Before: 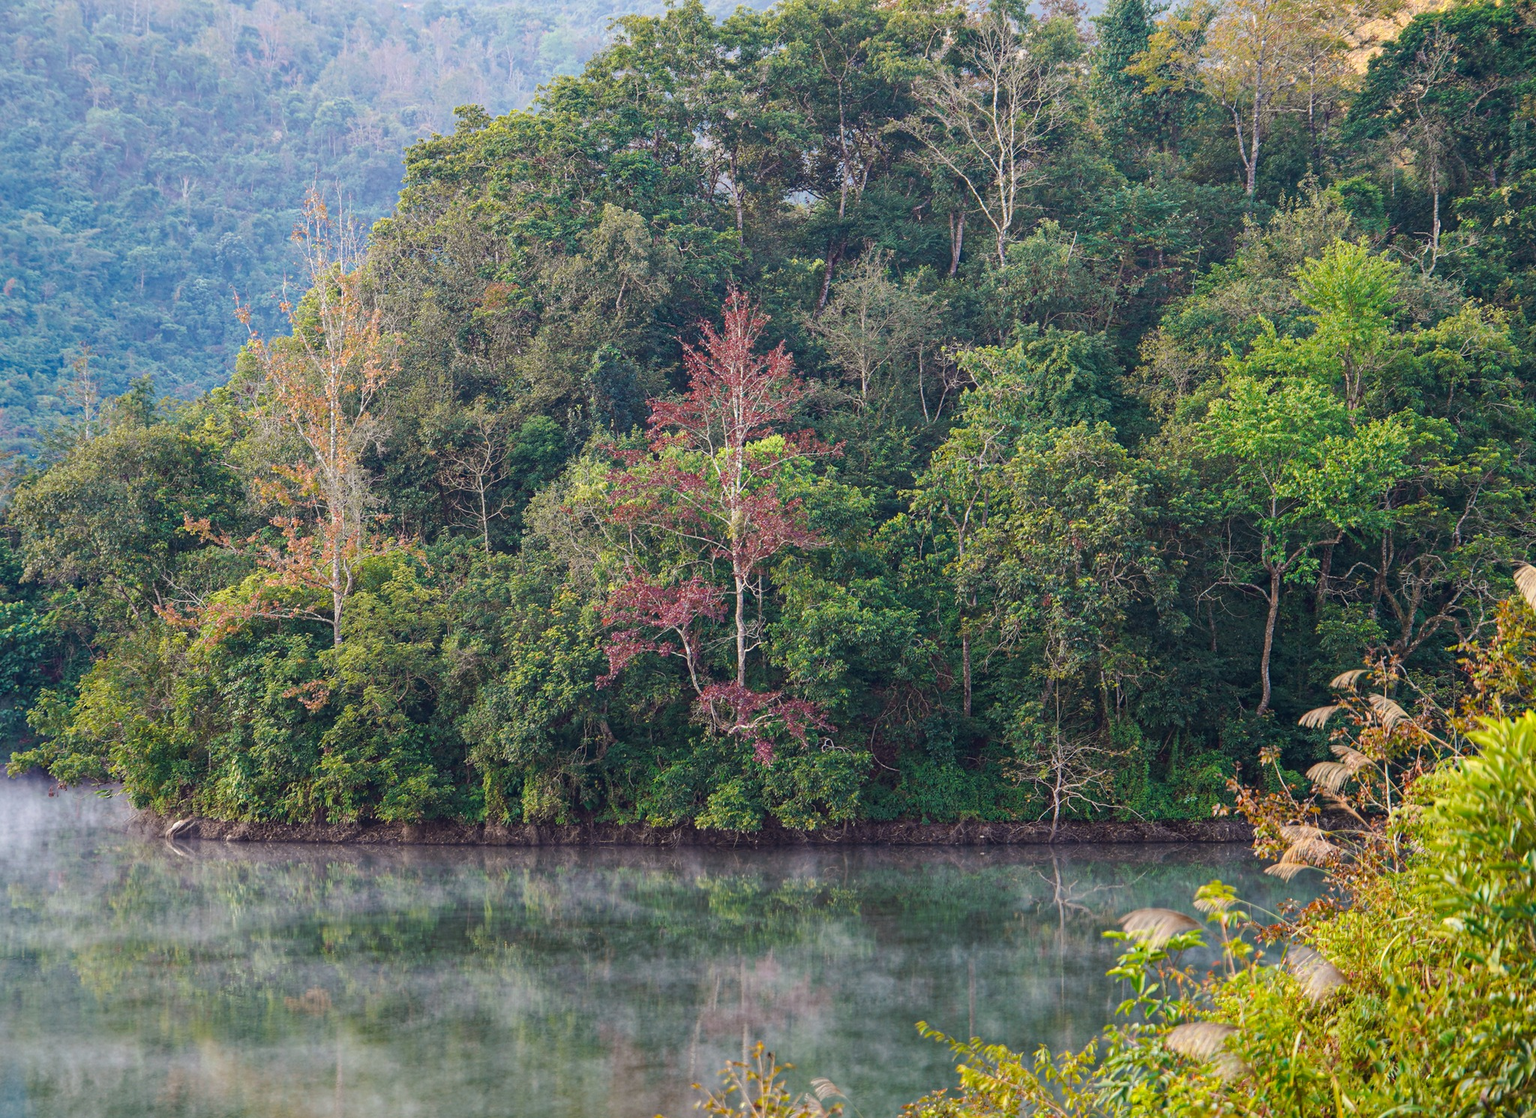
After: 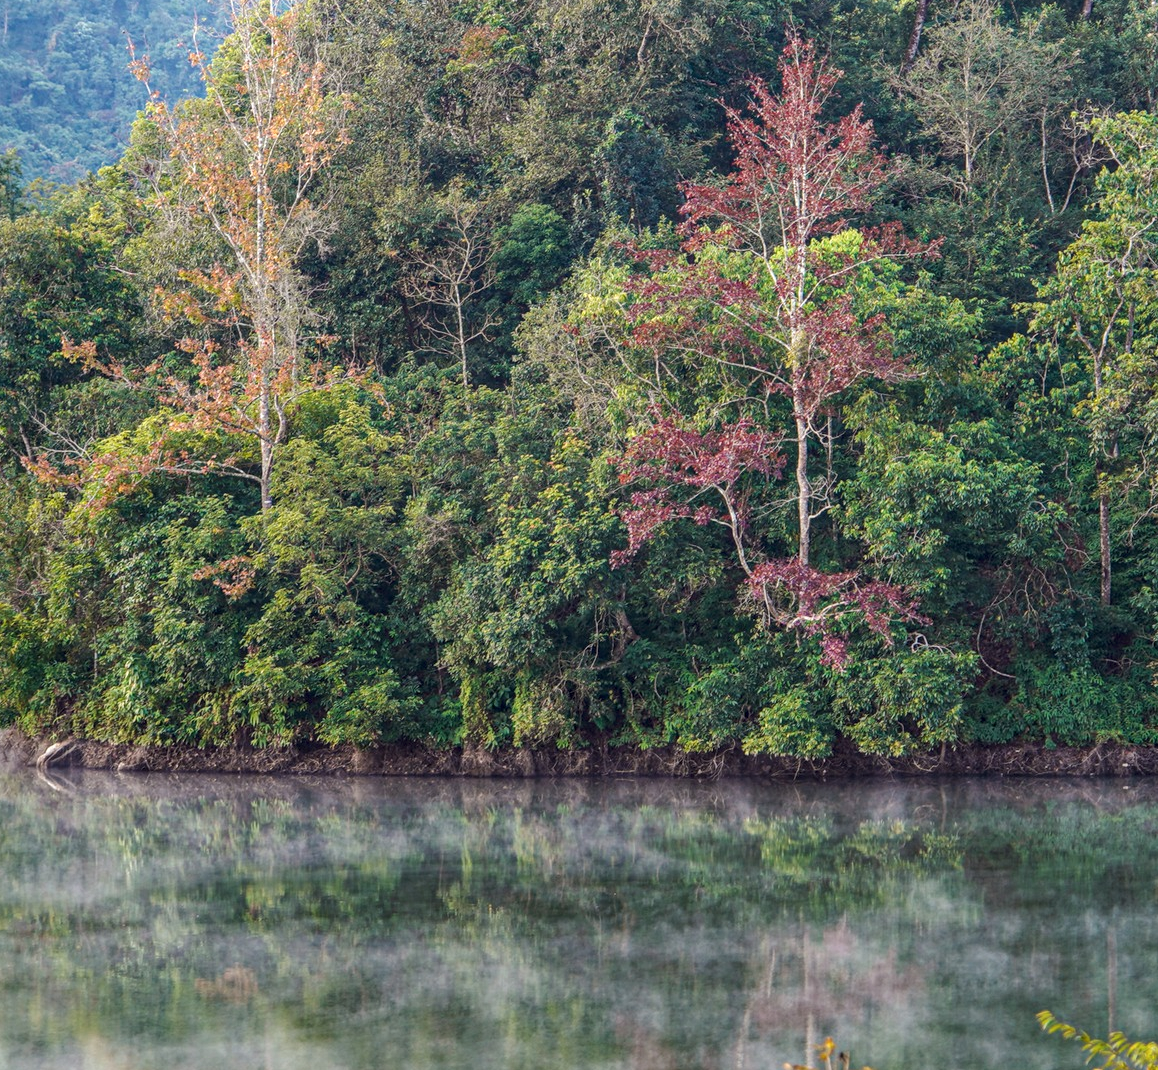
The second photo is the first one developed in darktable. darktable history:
crop: left 9.033%, top 23.539%, right 34.398%, bottom 4.633%
contrast brightness saturation: contrast 0.053
local contrast: on, module defaults
shadows and highlights: highlights 69.96, soften with gaussian
